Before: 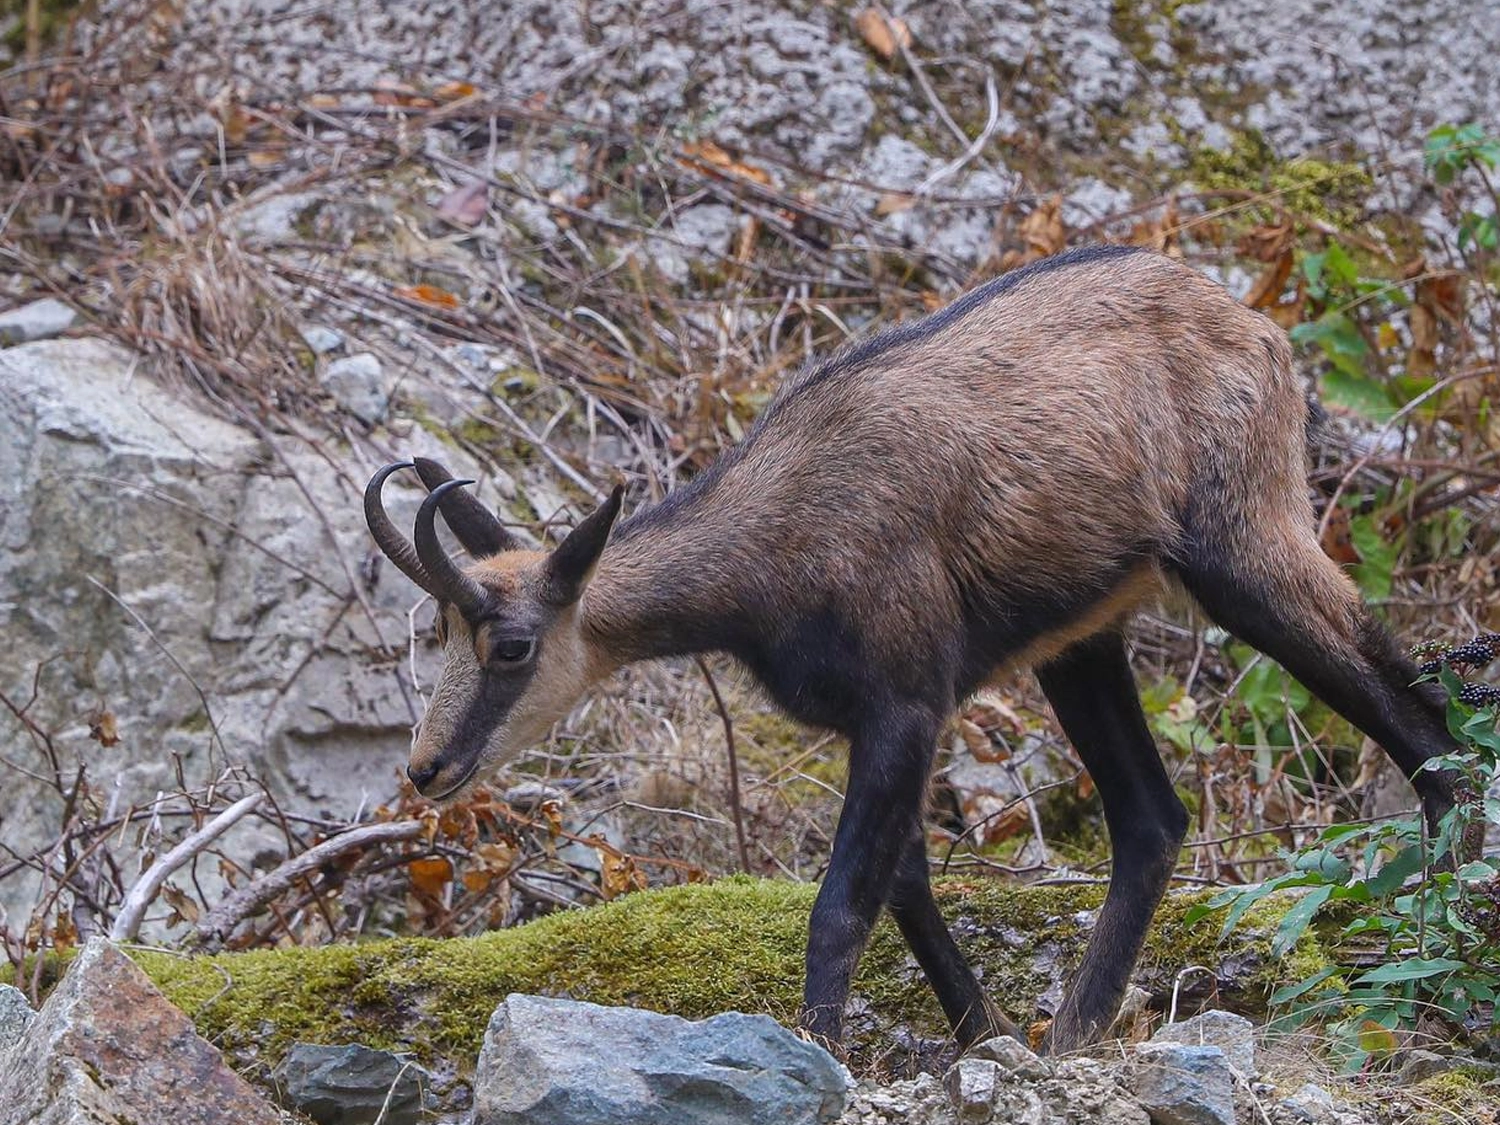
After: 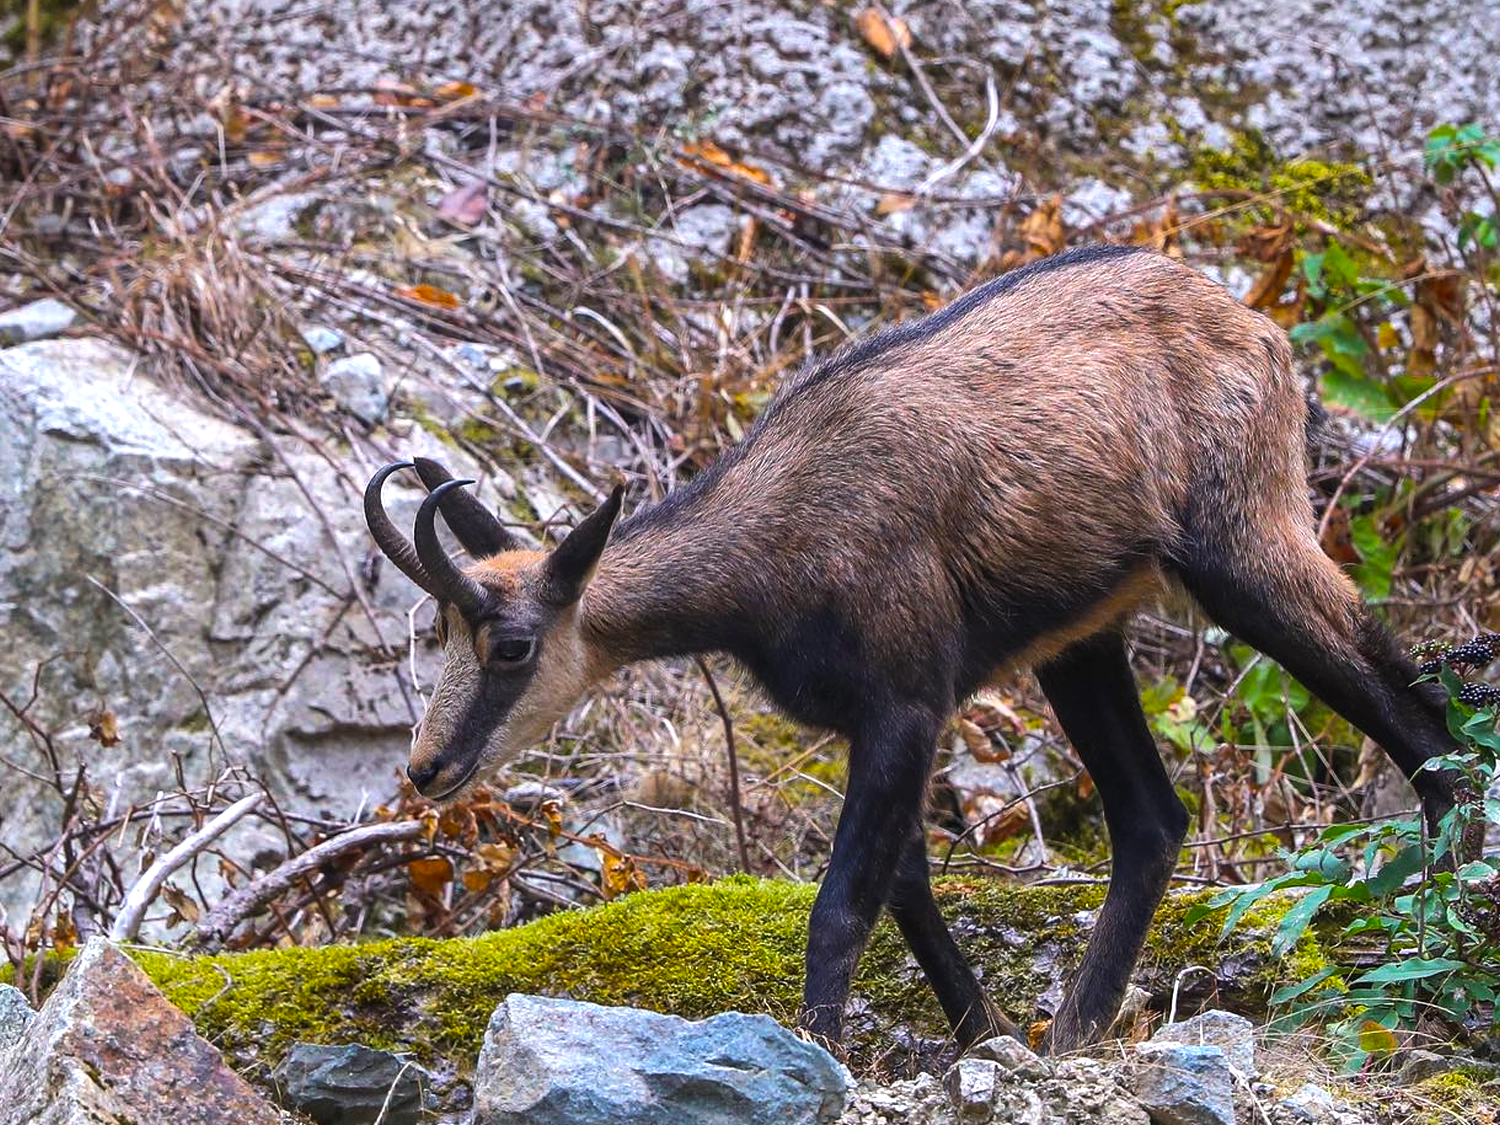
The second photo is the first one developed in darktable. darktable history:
color balance rgb: shadows lift › luminance -19.617%, perceptual saturation grading › global saturation 59.902%, perceptual saturation grading › highlights 19.68%, perceptual saturation grading › shadows -49.851%, perceptual brilliance grading › global brilliance -4.997%, perceptual brilliance grading › highlights 23.664%, perceptual brilliance grading › mid-tones 7.238%, perceptual brilliance grading › shadows -5.092%
